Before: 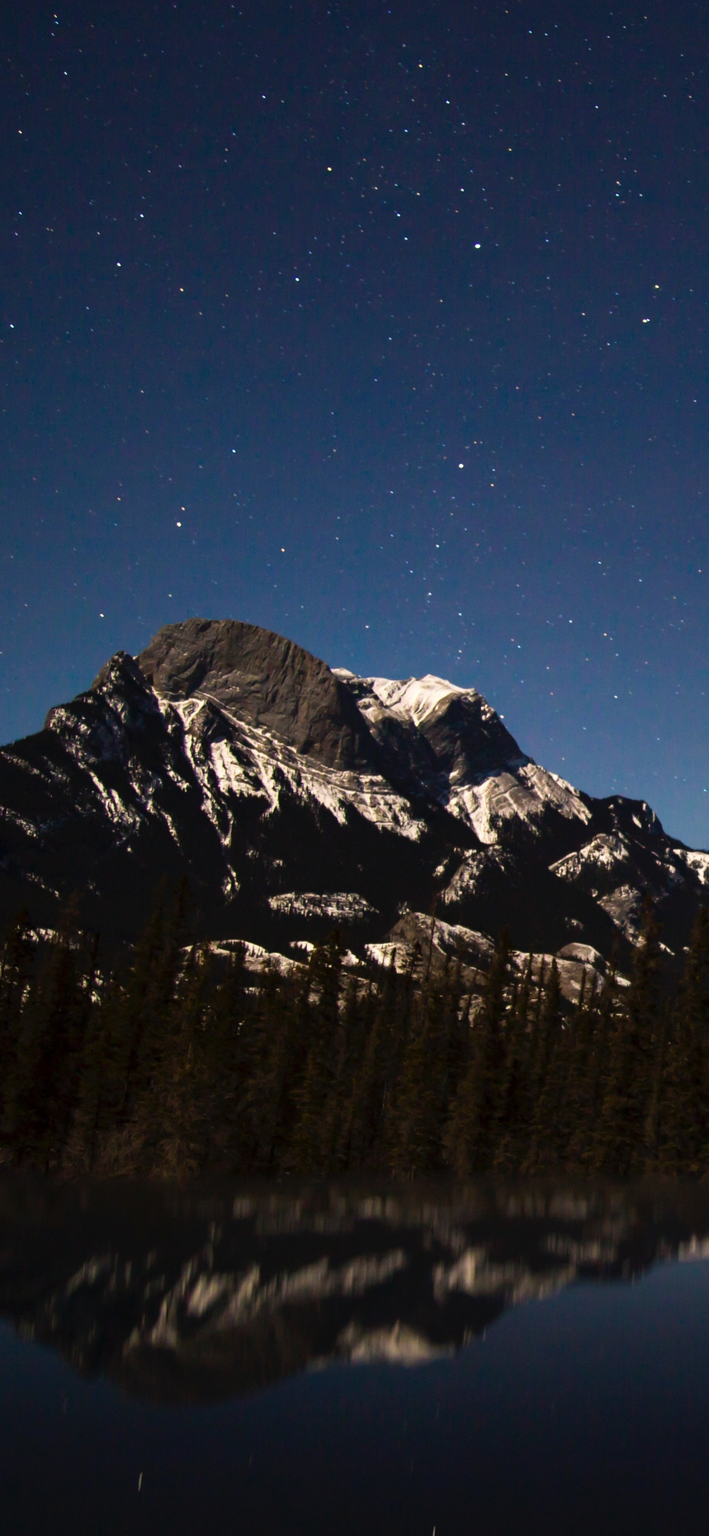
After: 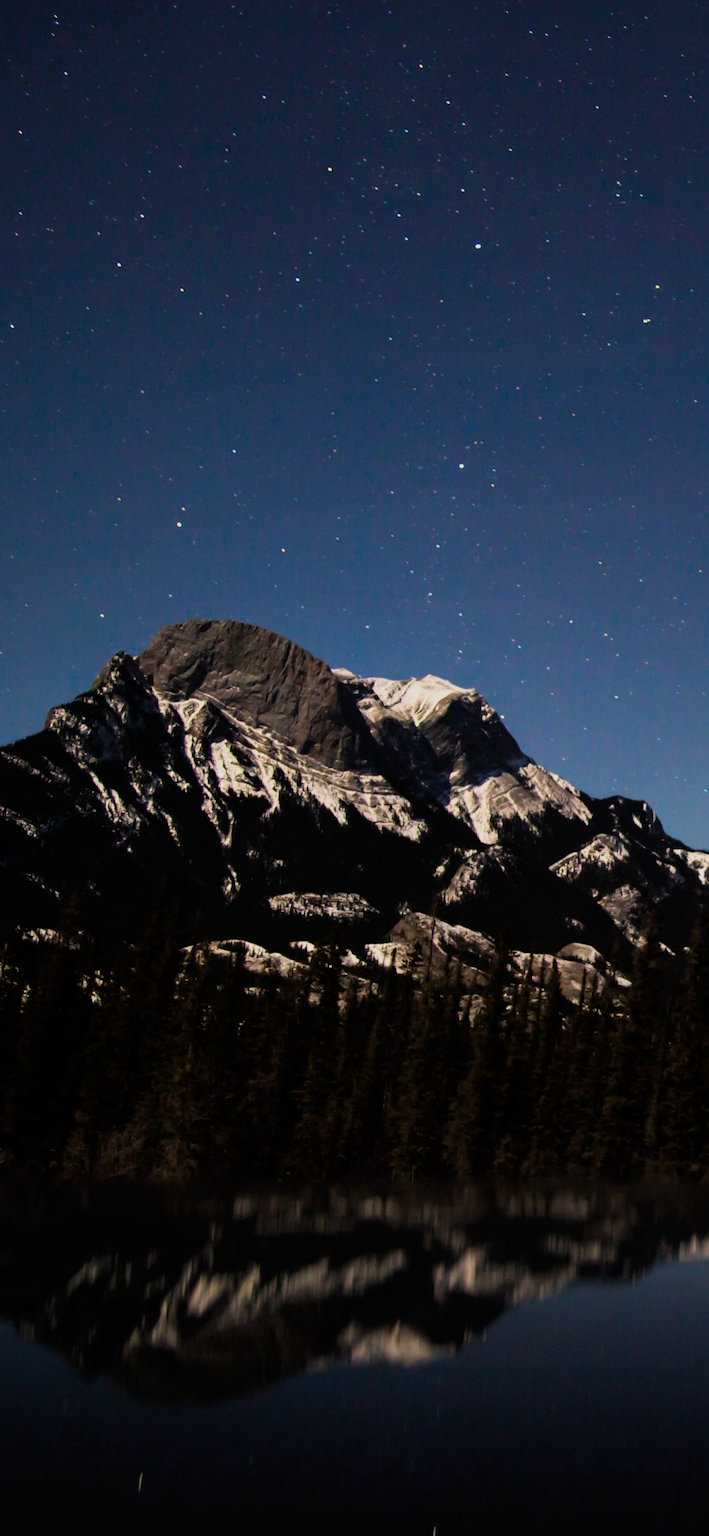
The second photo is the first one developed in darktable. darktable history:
filmic rgb: middle gray luminance 18.25%, black relative exposure -11.12 EV, white relative exposure 3.7 EV, target black luminance 0%, hardness 5.87, latitude 57.77%, contrast 0.964, shadows ↔ highlights balance 49.77%, color science v6 (2022)
